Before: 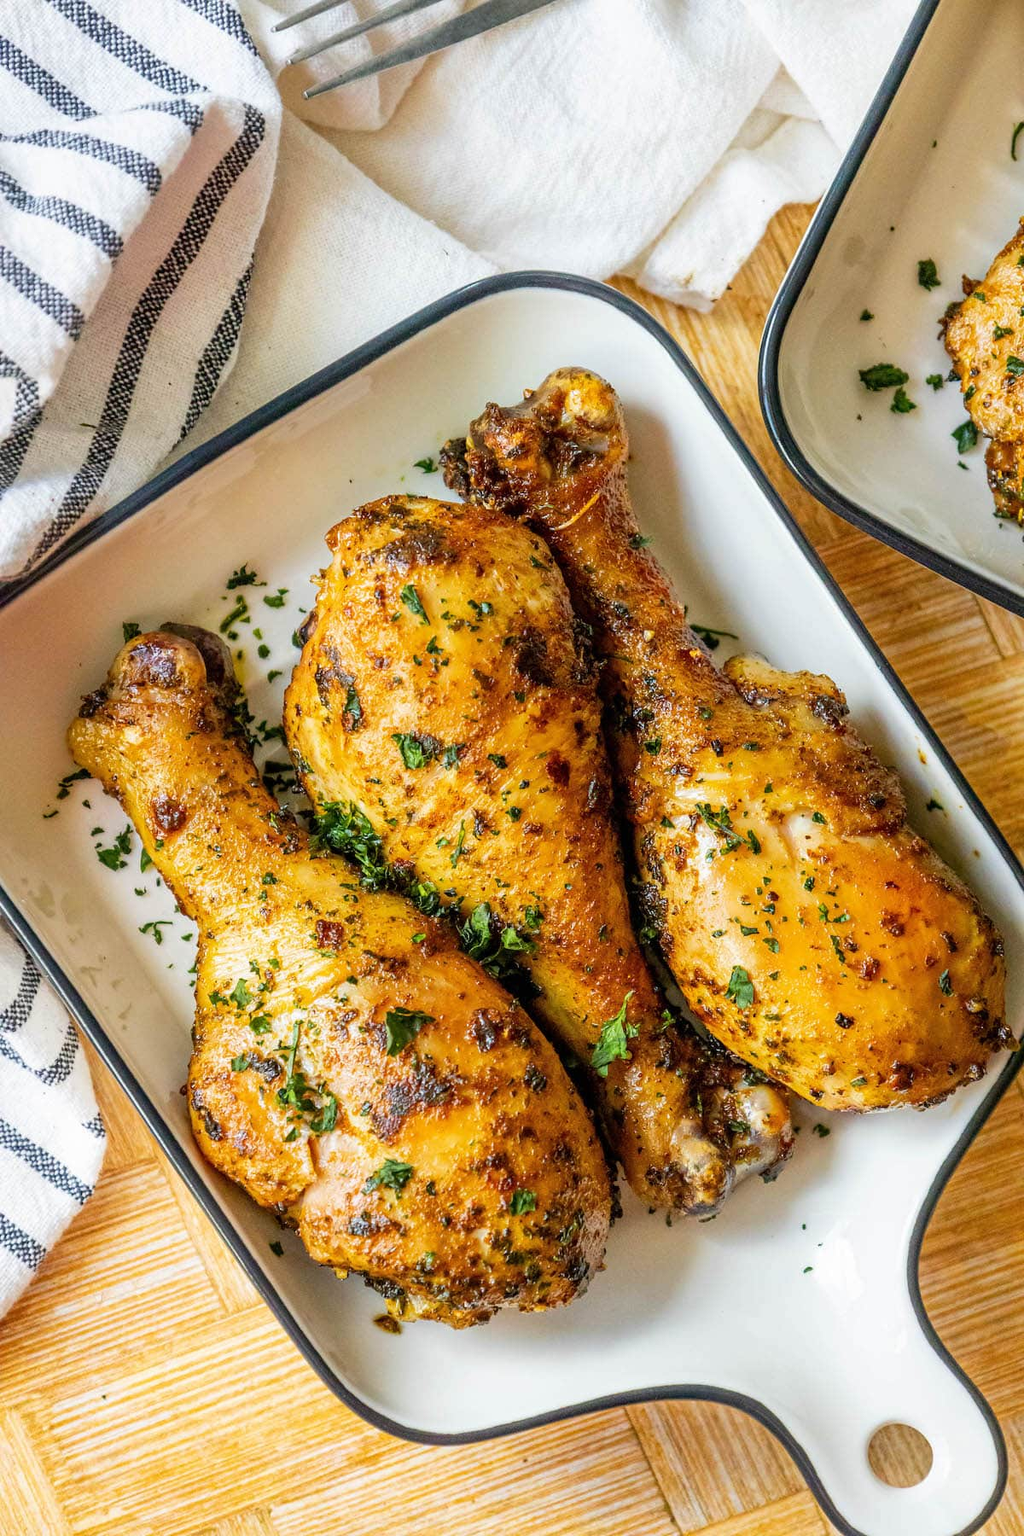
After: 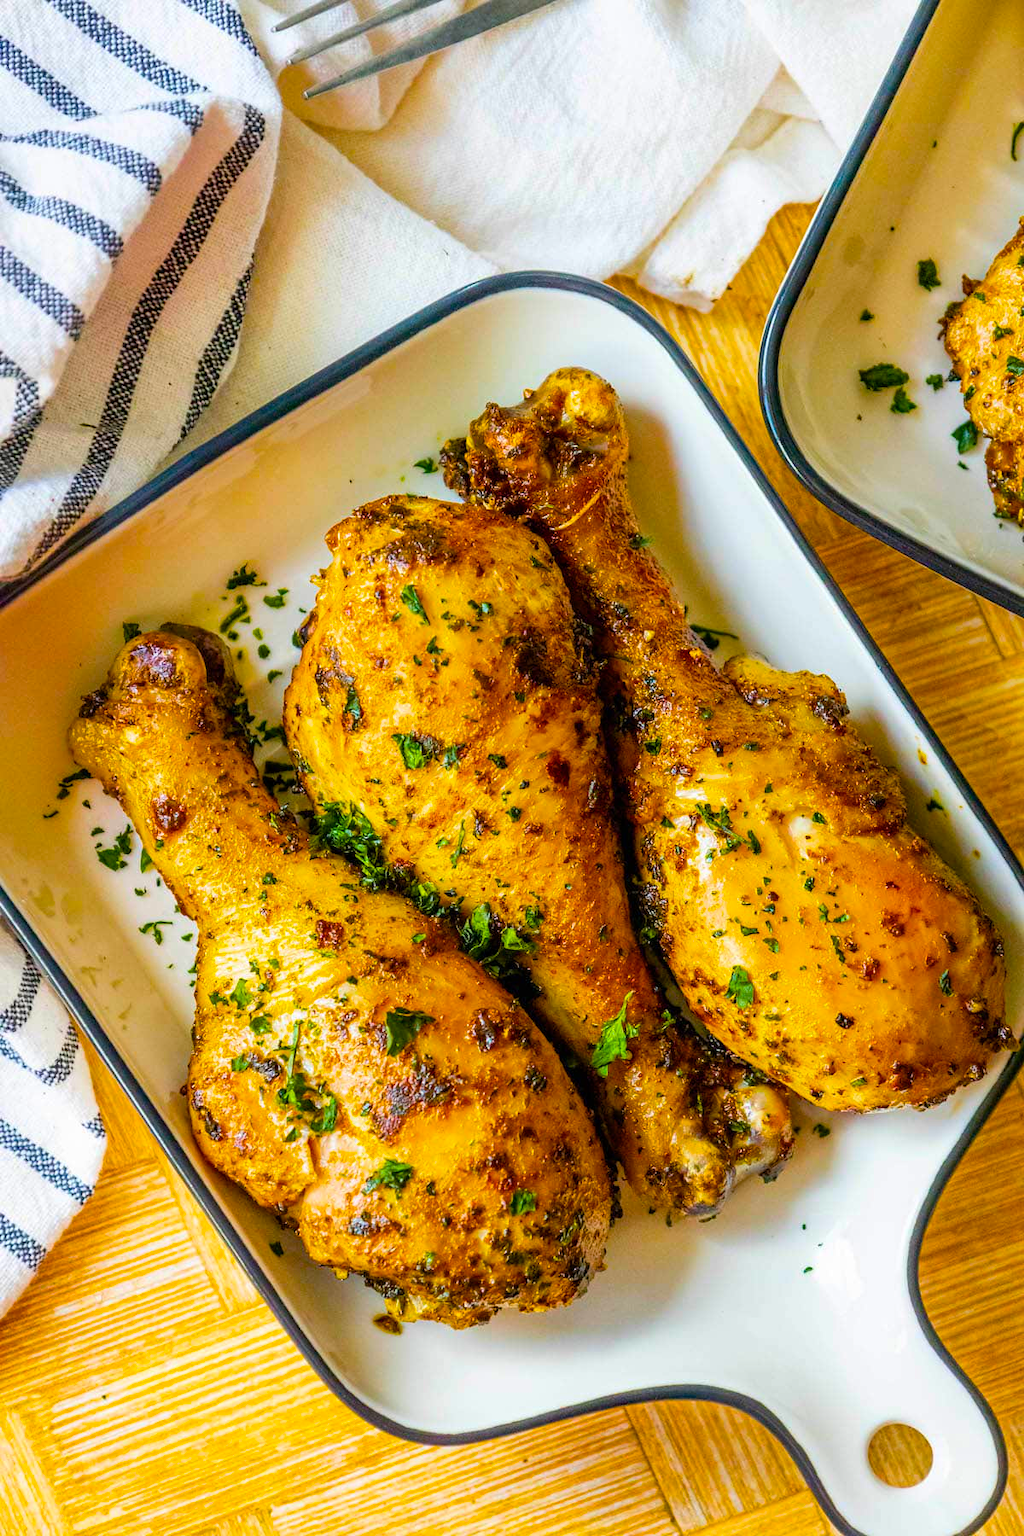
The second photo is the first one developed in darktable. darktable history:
color balance rgb: perceptual saturation grading › global saturation 19.456%, global vibrance 59.968%
